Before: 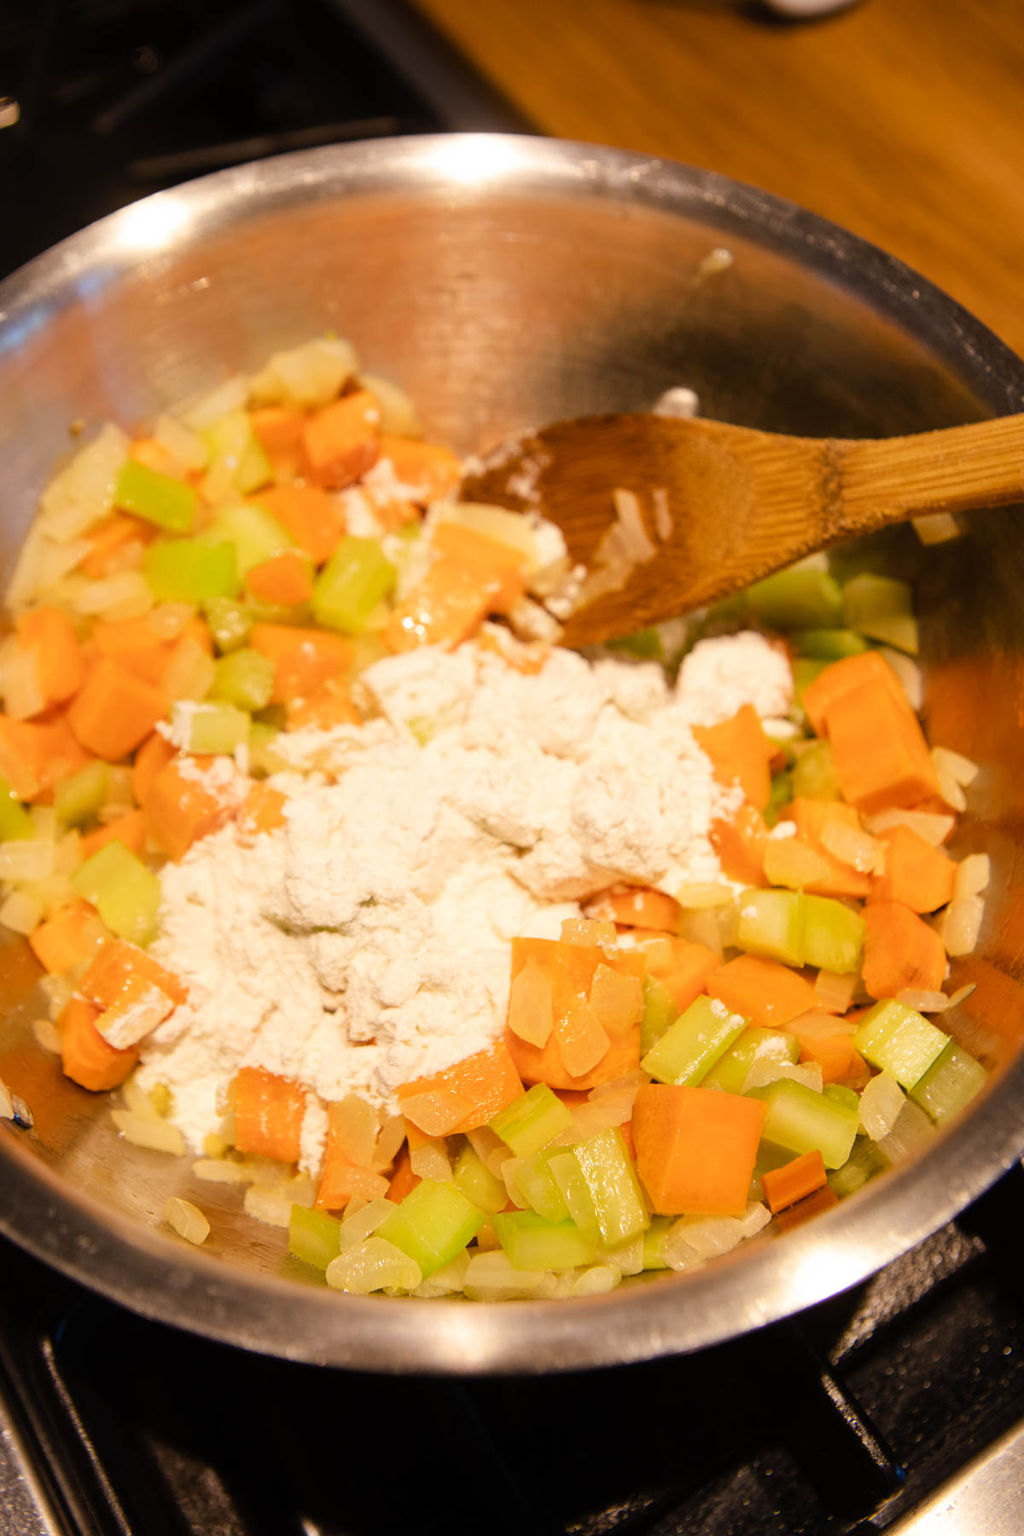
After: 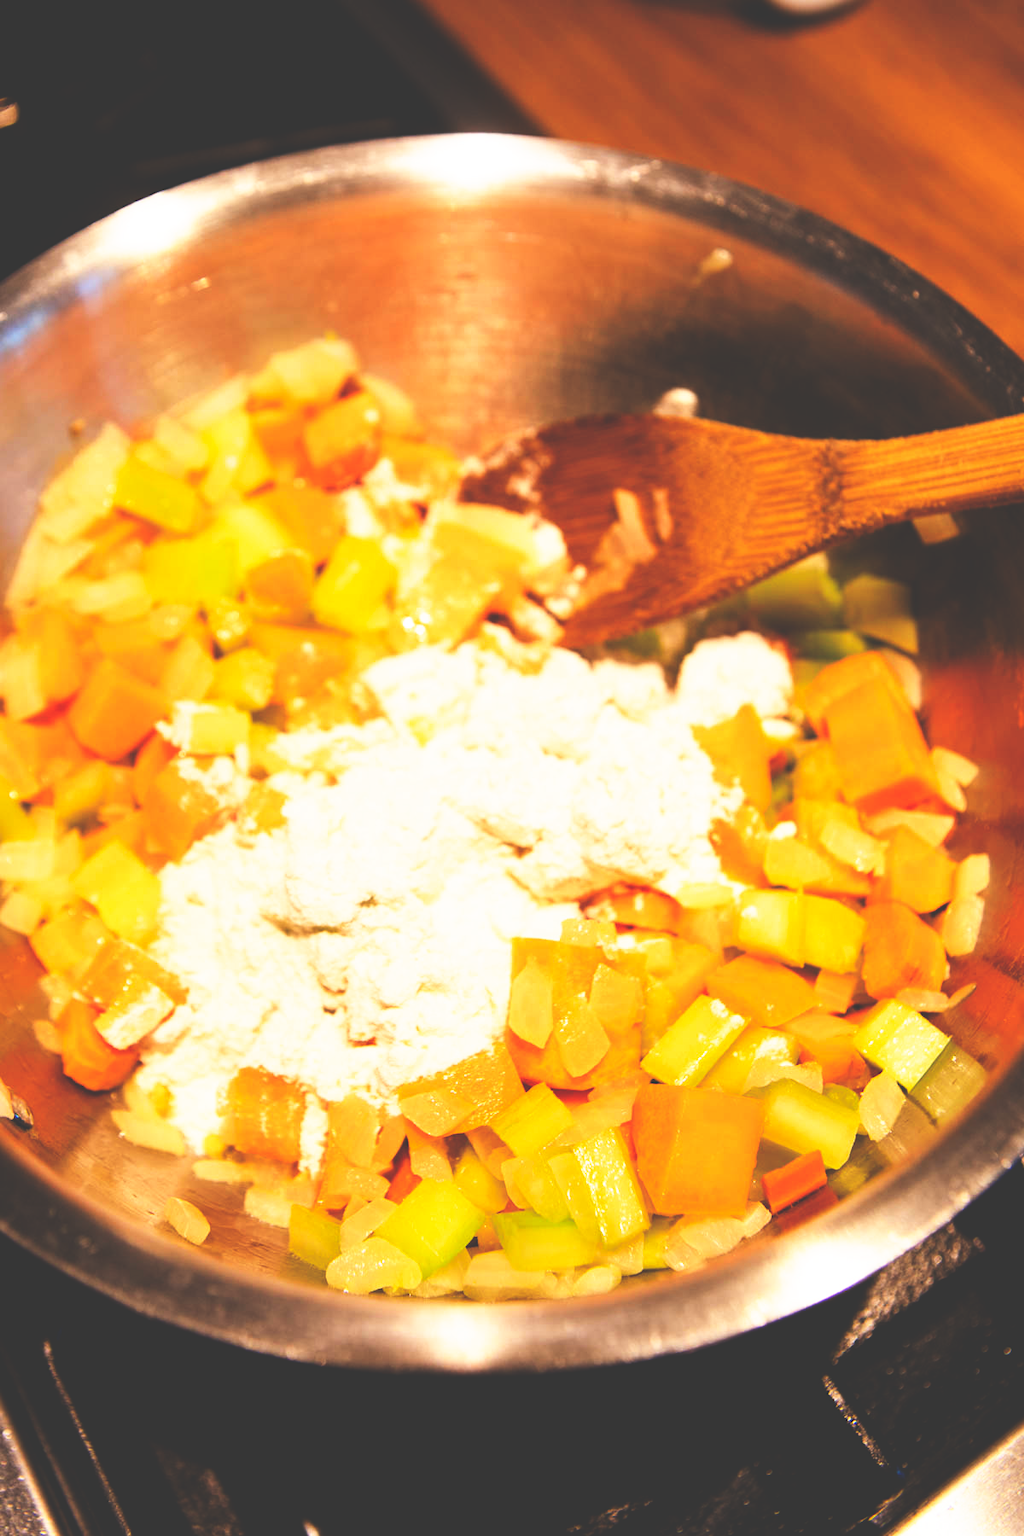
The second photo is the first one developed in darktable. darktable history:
base curve: curves: ch0 [(0, 0.036) (0.007, 0.037) (0.604, 0.887) (1, 1)], preserve colors none
